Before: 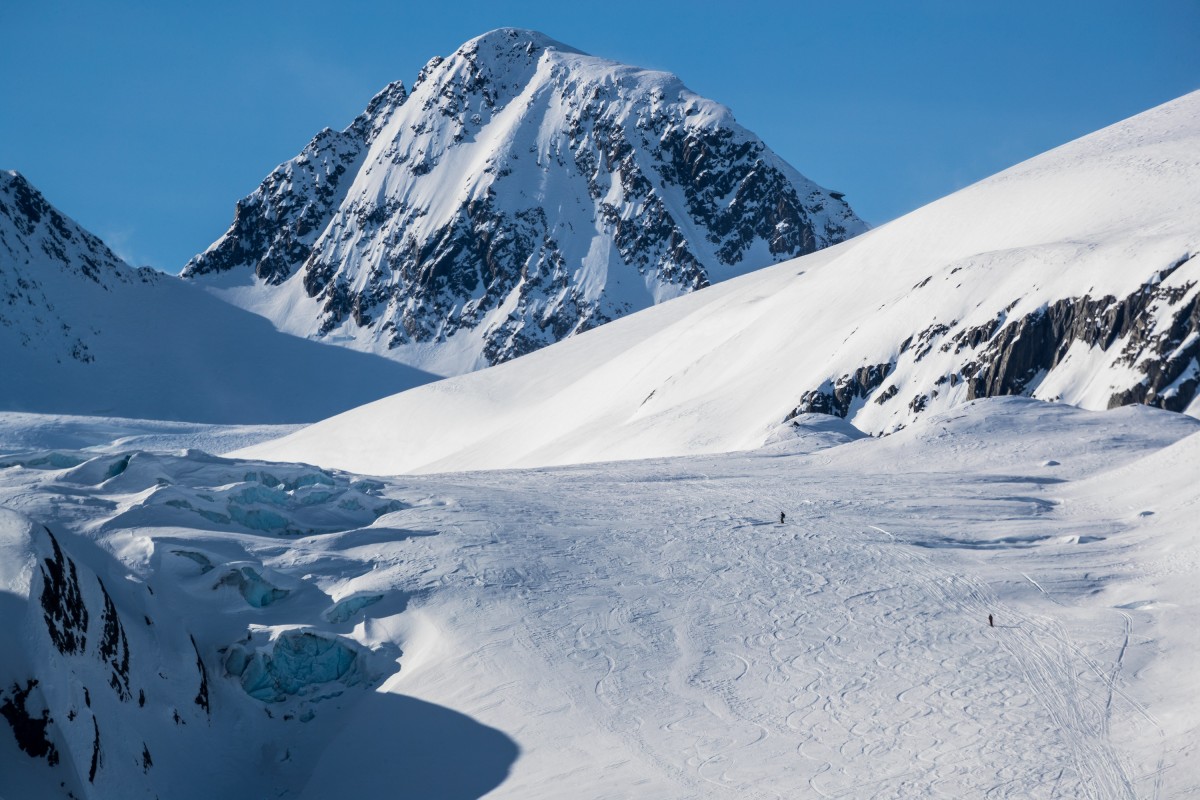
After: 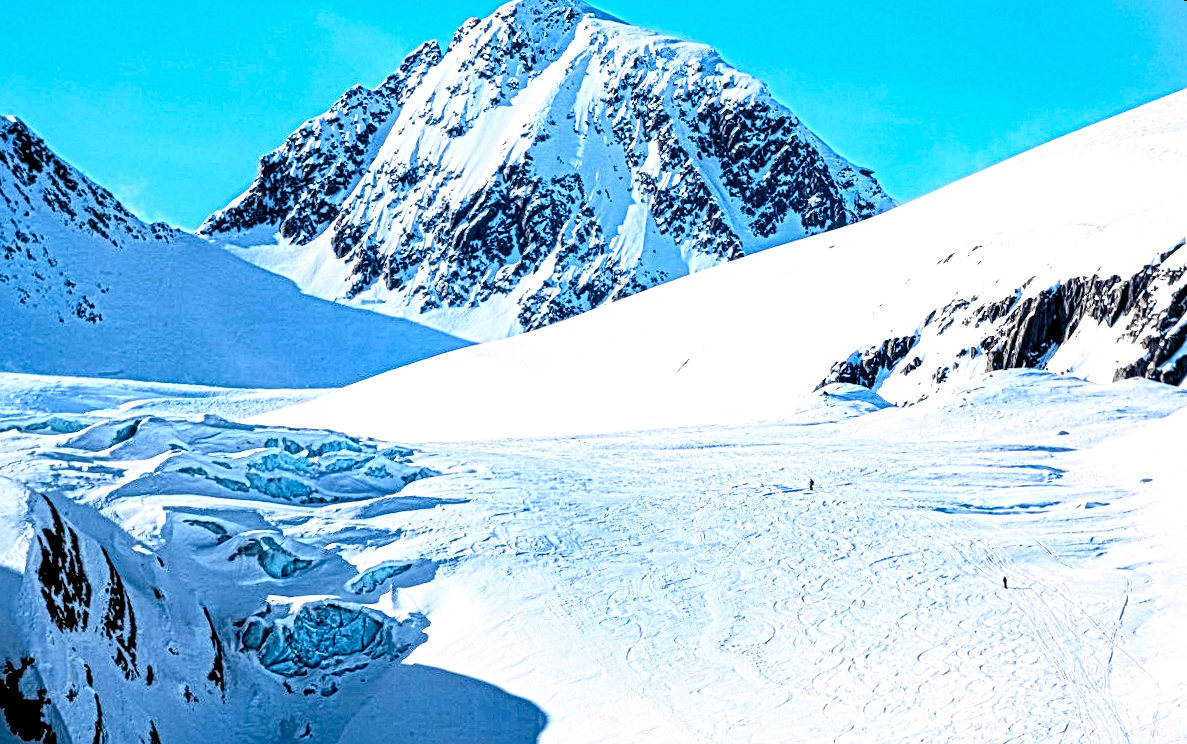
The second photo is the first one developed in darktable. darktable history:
contrast equalizer: y [[0.439, 0.44, 0.442, 0.457, 0.493, 0.498], [0.5 ×6], [0.5 ×6], [0 ×6], [0 ×6]]
local contrast: mode bilateral grid, contrast 20, coarseness 3, detail 300%, midtone range 0.2
contrast brightness saturation: contrast 0.4, brightness 0.05, saturation 0.25
rgb levels: levels [[0.027, 0.429, 0.996], [0, 0.5, 1], [0, 0.5, 1]]
shadows and highlights: low approximation 0.01, soften with gaussian
exposure: black level correction 0, exposure 0.7 EV, compensate exposure bias true, compensate highlight preservation false
rotate and perspective: rotation 0.679°, lens shift (horizontal) 0.136, crop left 0.009, crop right 0.991, crop top 0.078, crop bottom 0.95
